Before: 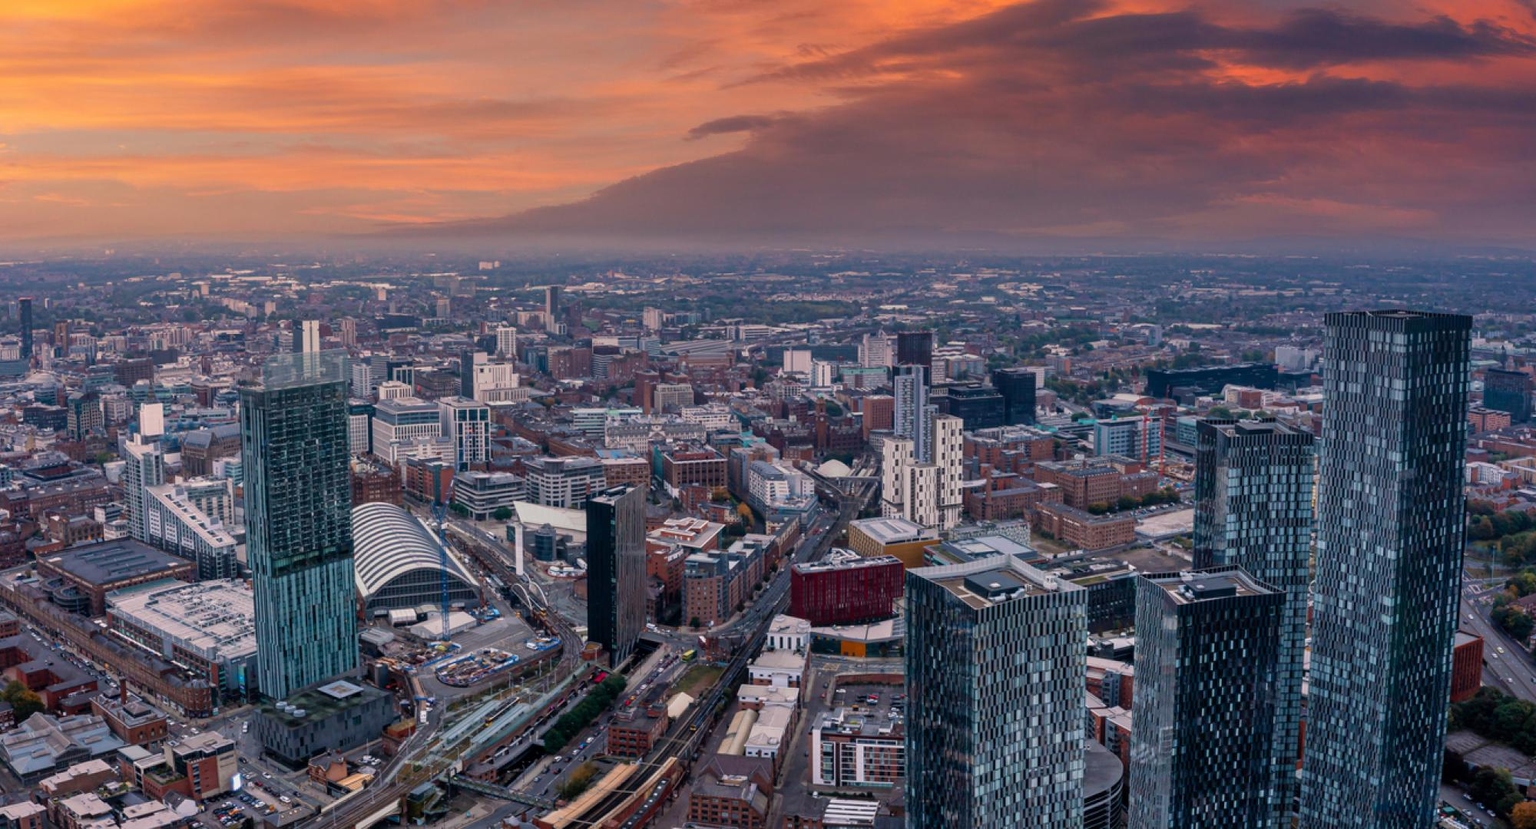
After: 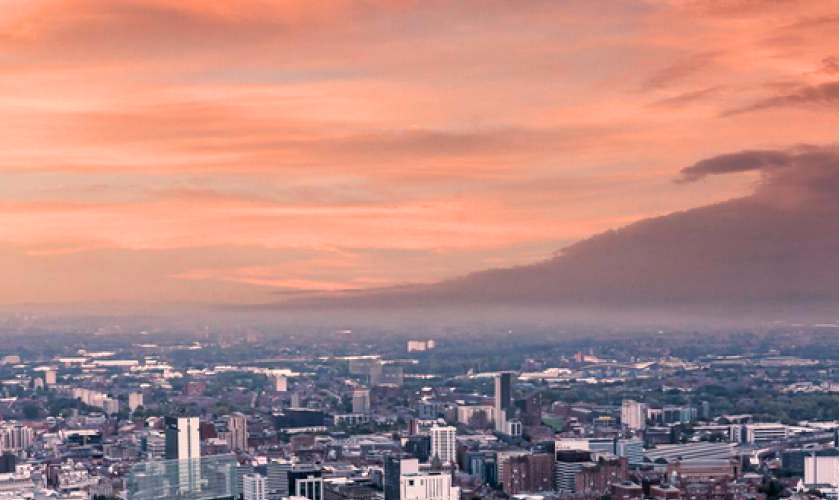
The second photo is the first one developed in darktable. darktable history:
crop and rotate: left 10.817%, top 0.062%, right 47.194%, bottom 53.626%
filmic rgb: black relative exposure -3.64 EV, white relative exposure 2.44 EV, hardness 3.29
exposure: exposure 0.3 EV, compensate highlight preservation false
contrast equalizer: octaves 7, y [[0.6 ×6], [0.55 ×6], [0 ×6], [0 ×6], [0 ×6]], mix 0.15
